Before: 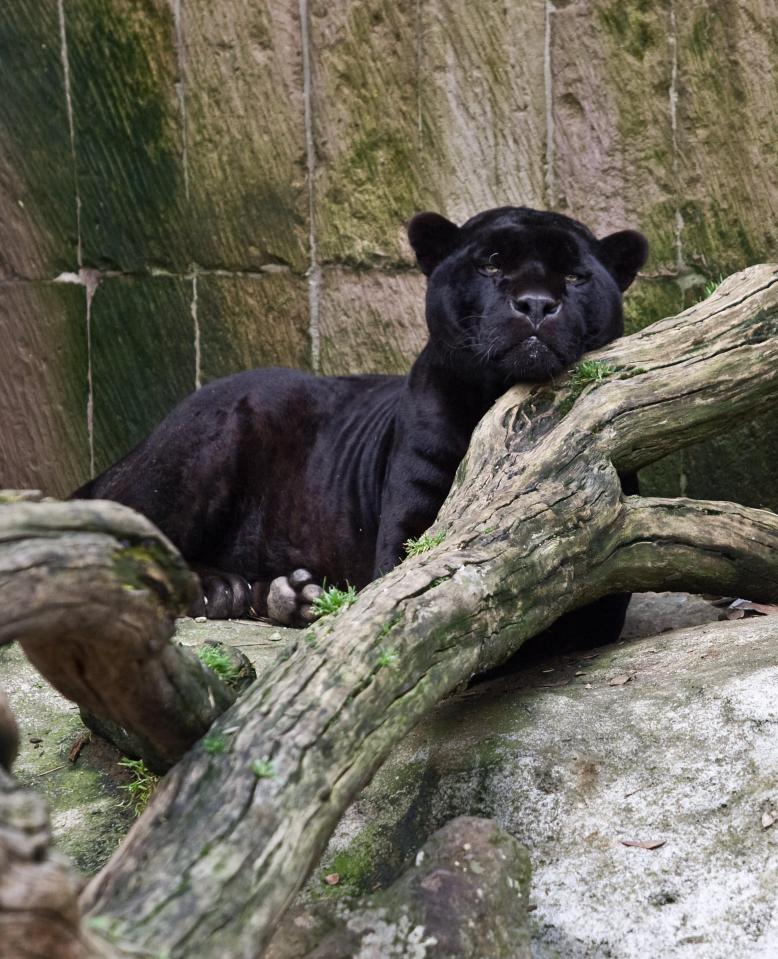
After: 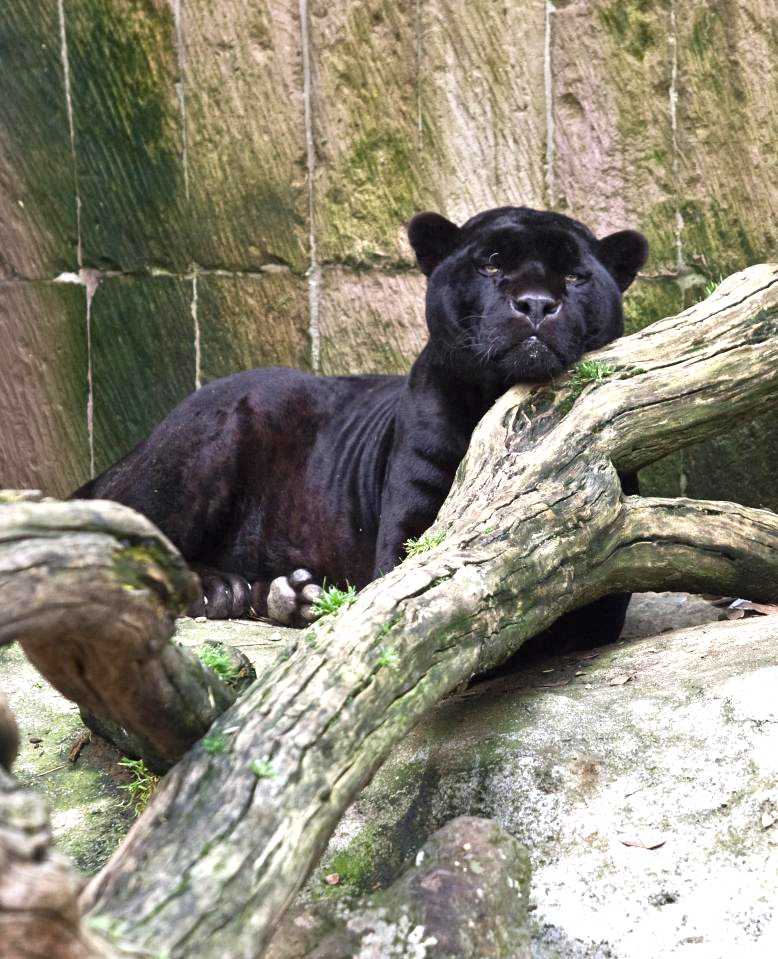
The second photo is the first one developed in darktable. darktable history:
exposure: black level correction 0, exposure 0.95 EV, compensate exposure bias true, compensate highlight preservation false
